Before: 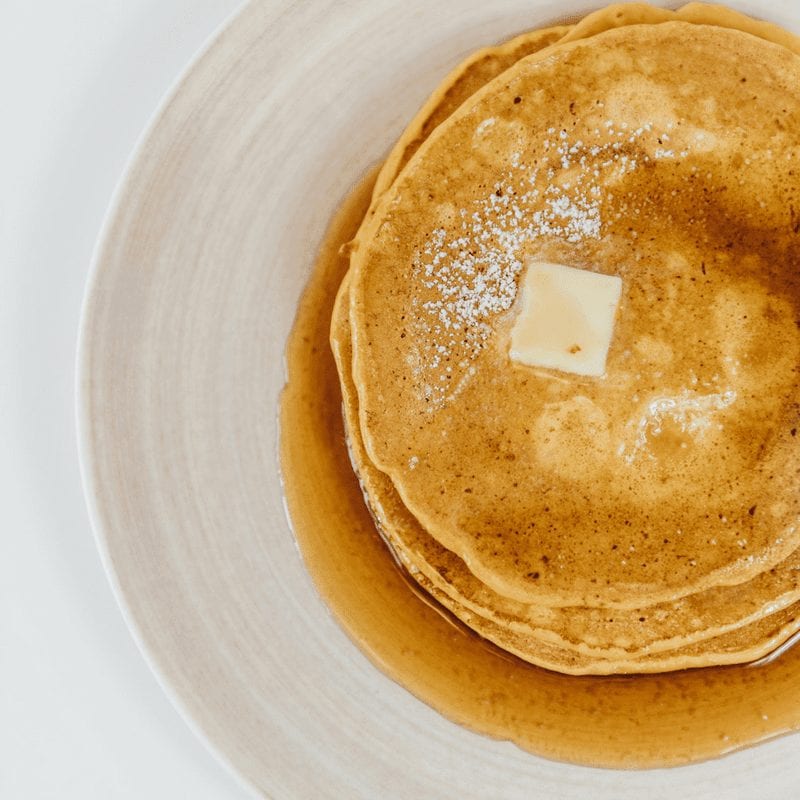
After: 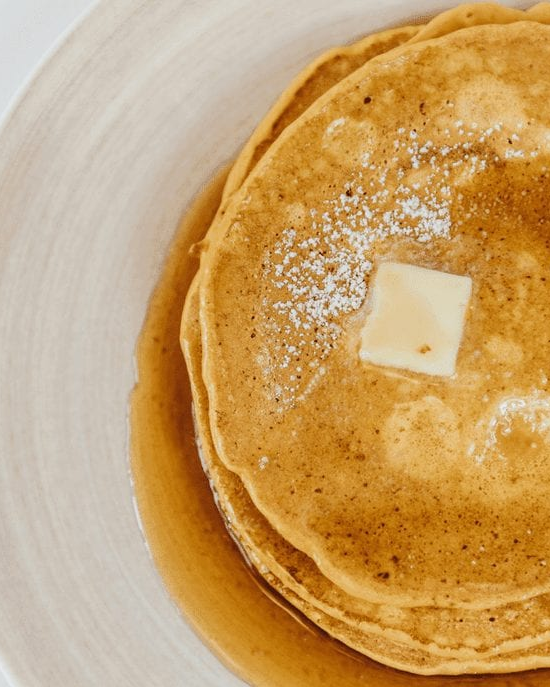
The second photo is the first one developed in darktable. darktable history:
color correction: highlights b* 0.015
color calibration: illuminant same as pipeline (D50), adaptation XYZ, x 0.347, y 0.358, temperature 5022.1 K
crop: left 18.764%, right 12.403%, bottom 14.101%
